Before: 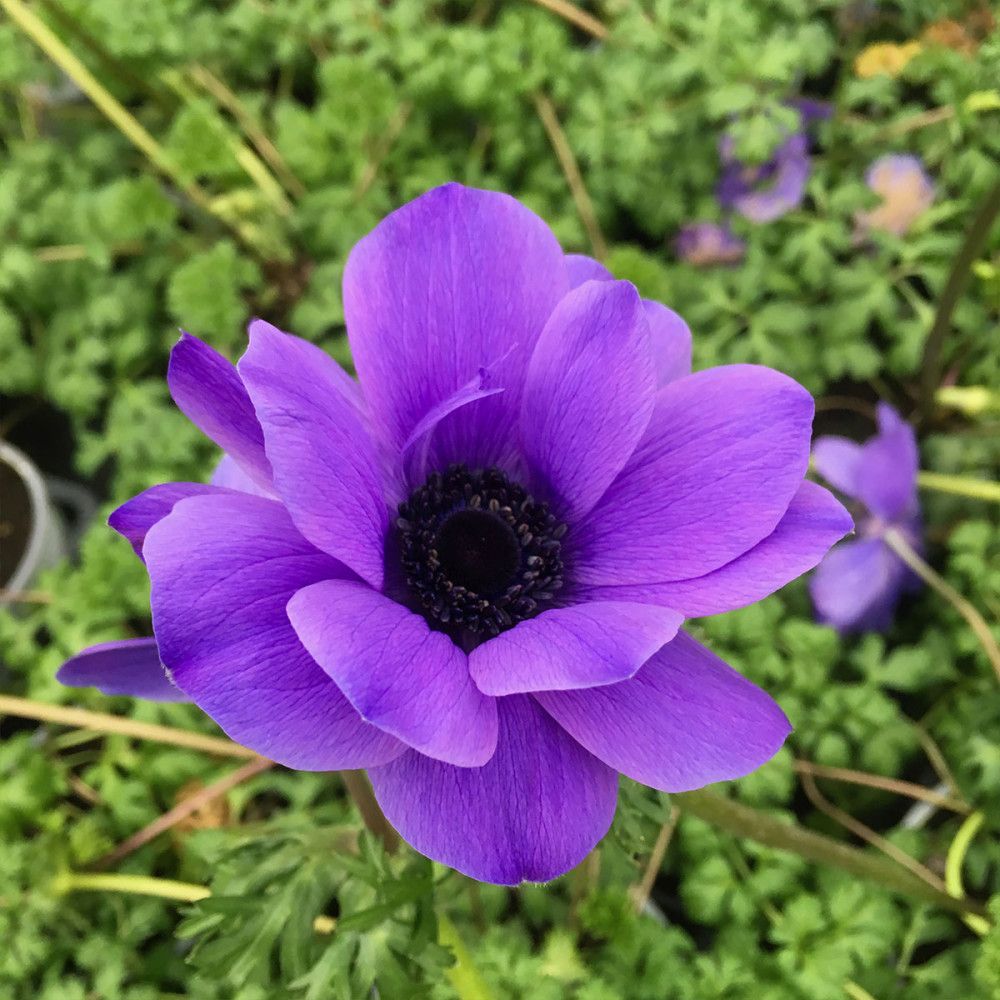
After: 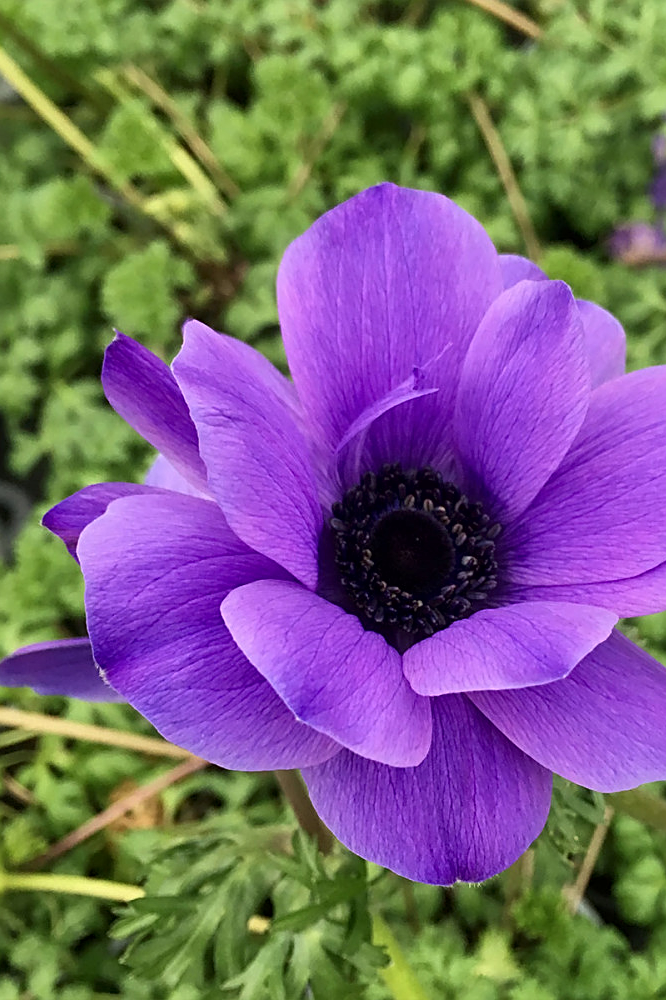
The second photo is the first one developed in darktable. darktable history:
contrast brightness saturation: saturation -0.05
sharpen: on, module defaults
local contrast: mode bilateral grid, contrast 20, coarseness 50, detail 132%, midtone range 0.2
crop and rotate: left 6.617%, right 26.717%
